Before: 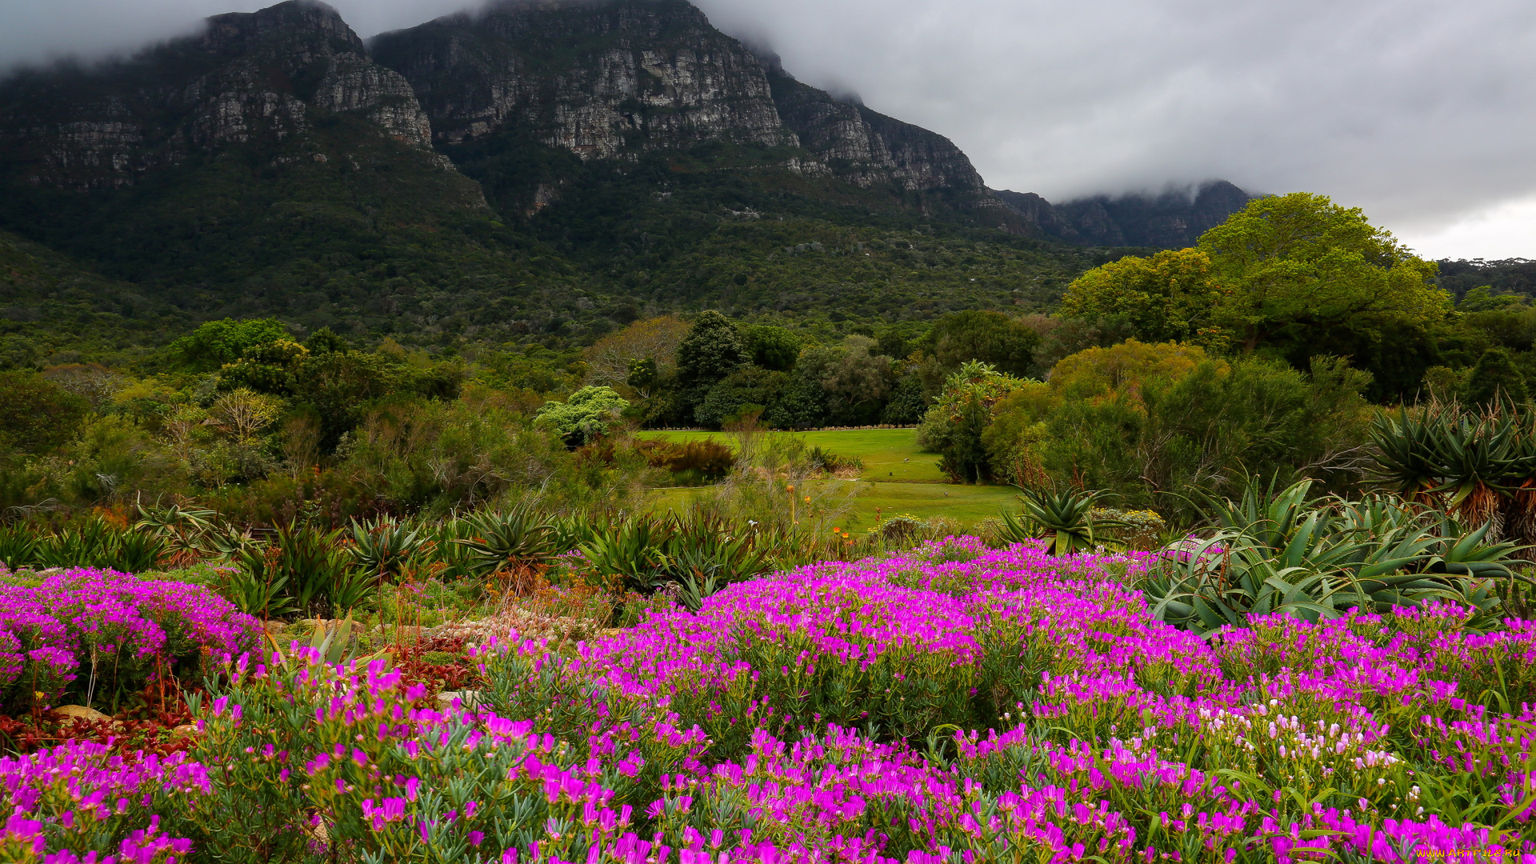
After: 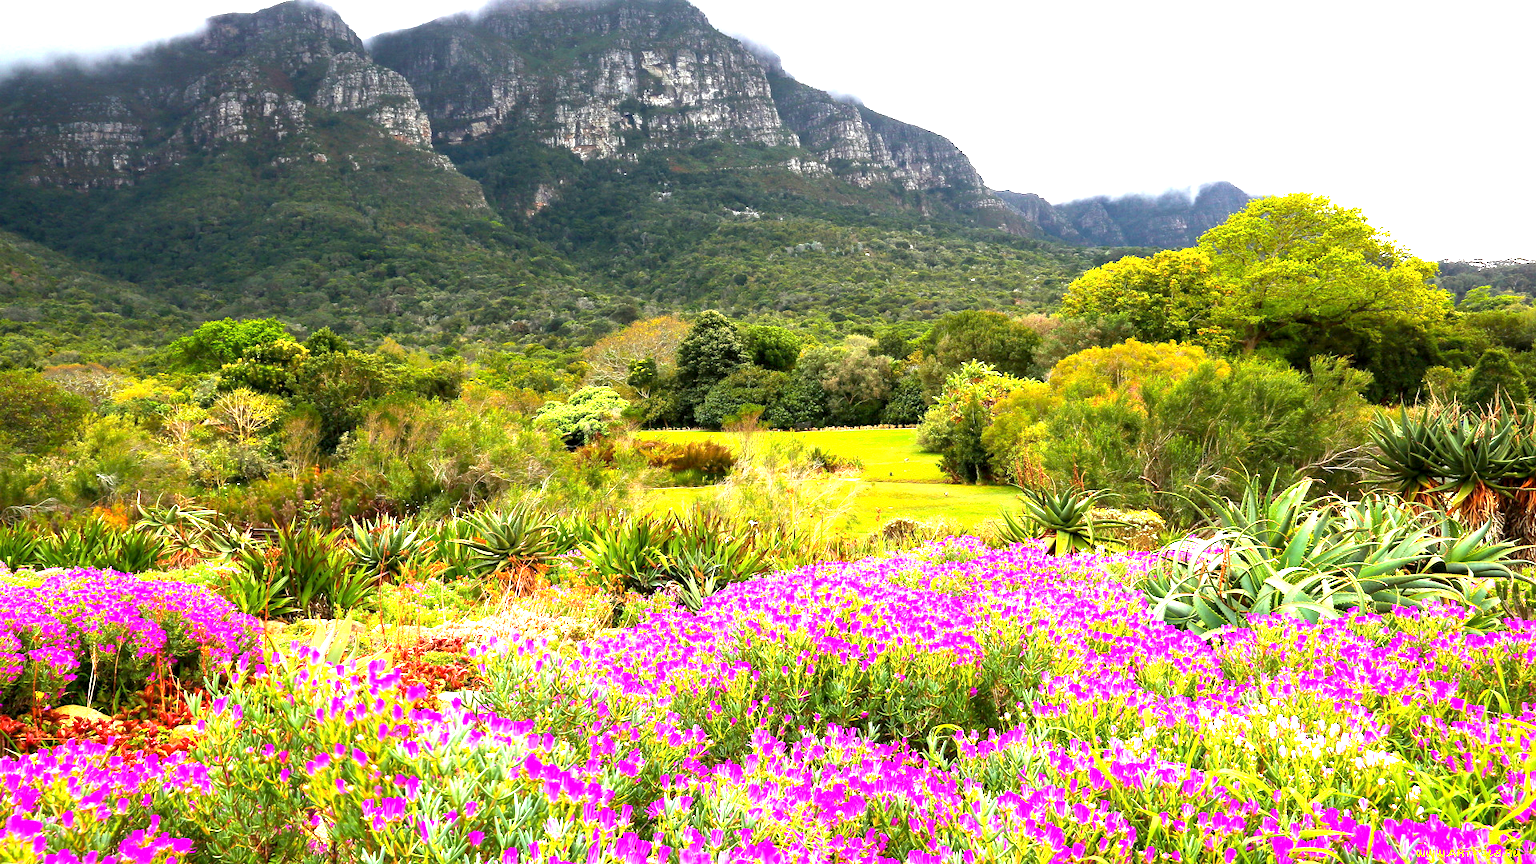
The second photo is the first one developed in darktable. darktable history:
exposure: black level correction 0.001, exposure 2.551 EV, compensate highlight preservation false
